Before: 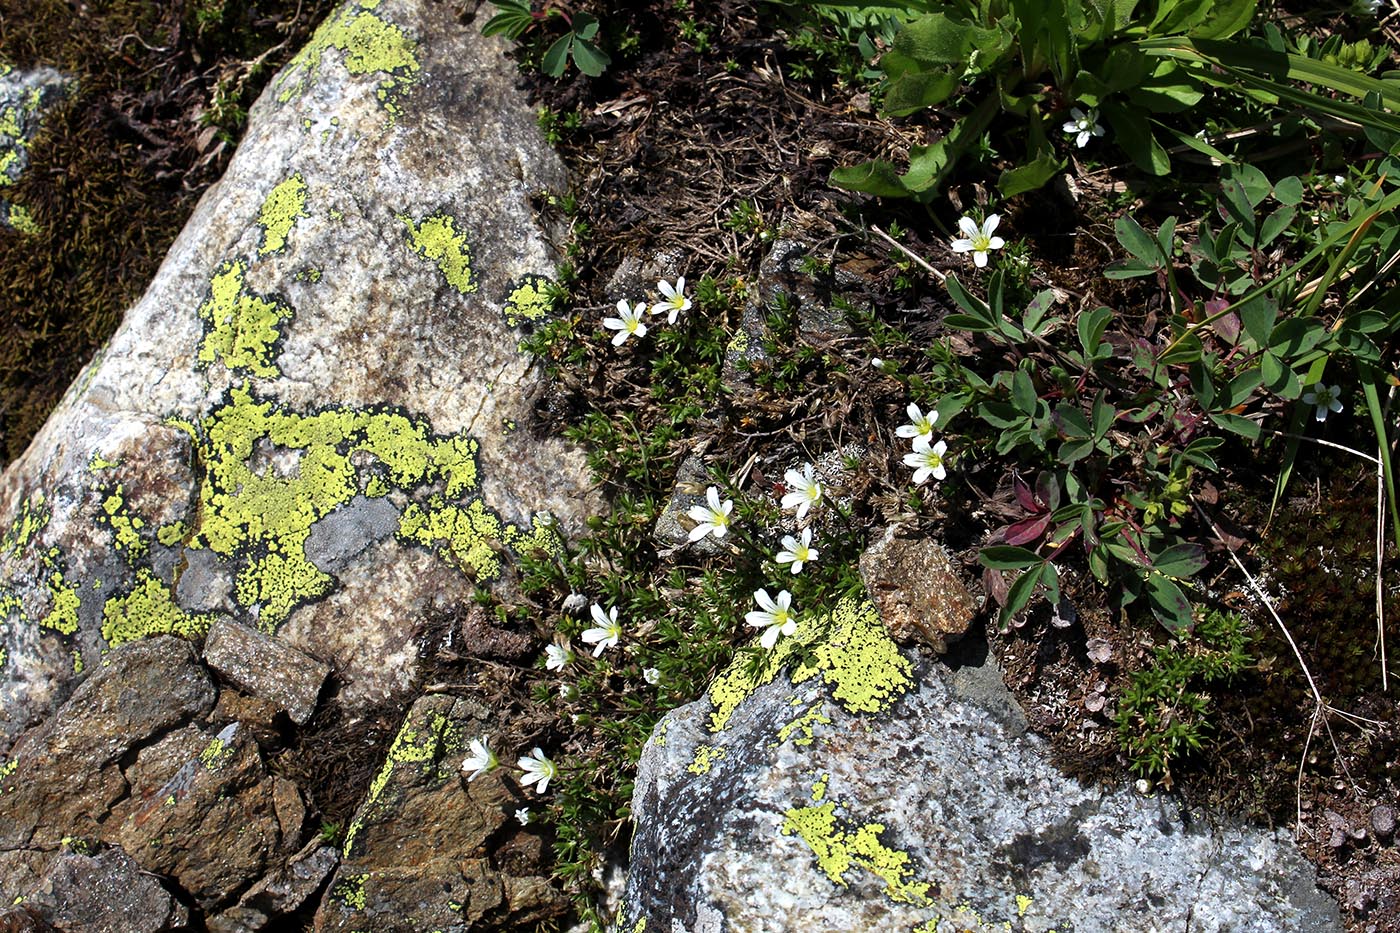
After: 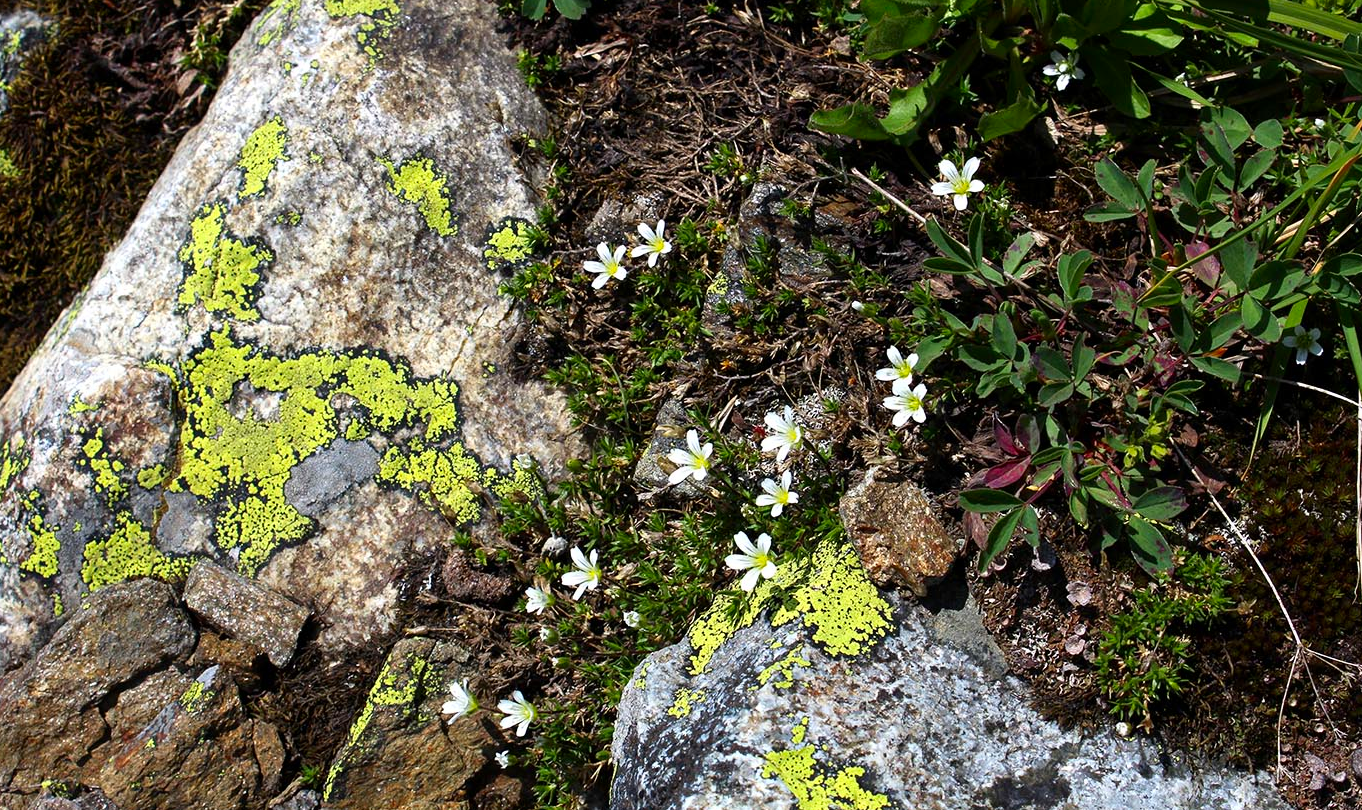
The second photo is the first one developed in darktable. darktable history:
contrast brightness saturation: contrast 0.088, saturation 0.283
crop: left 1.43%, top 6.126%, right 1.284%, bottom 6.957%
